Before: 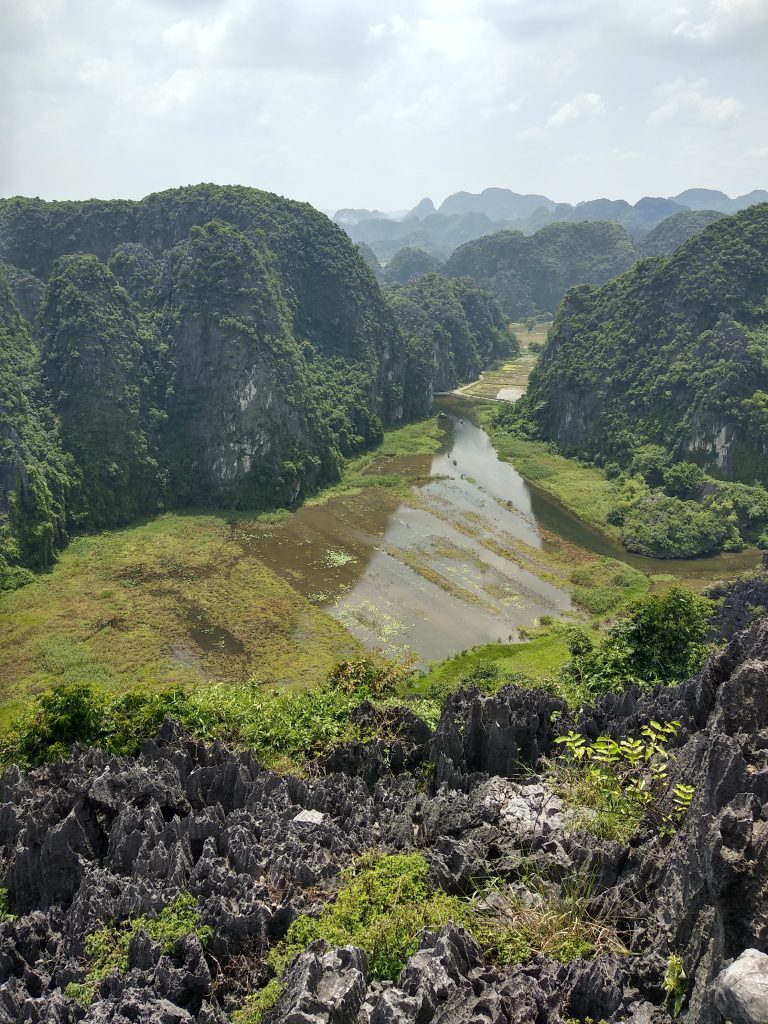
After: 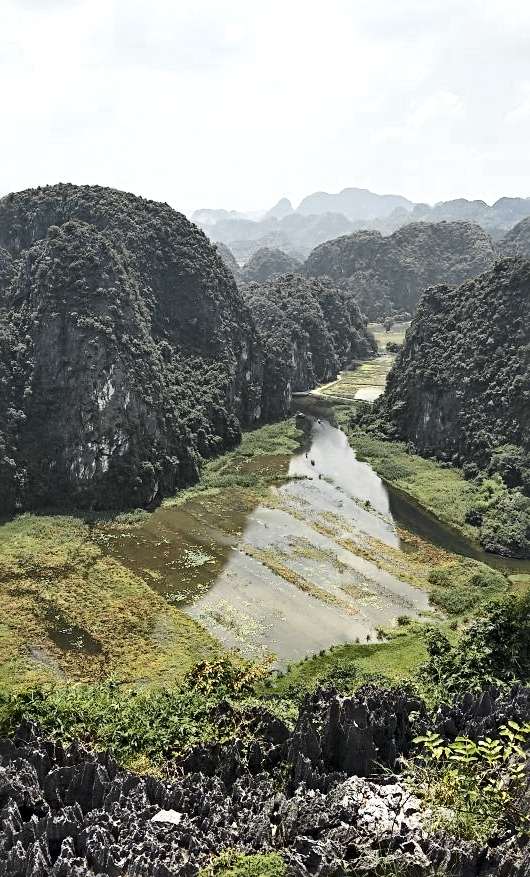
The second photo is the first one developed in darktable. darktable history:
tone equalizer: -8 EV 0.215 EV, -7 EV 0.4 EV, -6 EV 0.446 EV, -5 EV 0.289 EV, -3 EV -0.276 EV, -2 EV -0.418 EV, -1 EV -0.425 EV, +0 EV -0.247 EV, mask exposure compensation -0.505 EV
exposure: exposure 0.605 EV, compensate exposure bias true, compensate highlight preservation false
contrast brightness saturation: contrast 0.272
sharpen: radius 3.947
crop: left 18.559%, right 12.388%, bottom 14.29%
color zones: curves: ch0 [(0.035, 0.242) (0.25, 0.5) (0.384, 0.214) (0.488, 0.255) (0.75, 0.5)]; ch1 [(0.063, 0.379) (0.25, 0.5) (0.354, 0.201) (0.489, 0.085) (0.729, 0.271)]; ch2 [(0.25, 0.5) (0.38, 0.517) (0.442, 0.51) (0.735, 0.456)]
